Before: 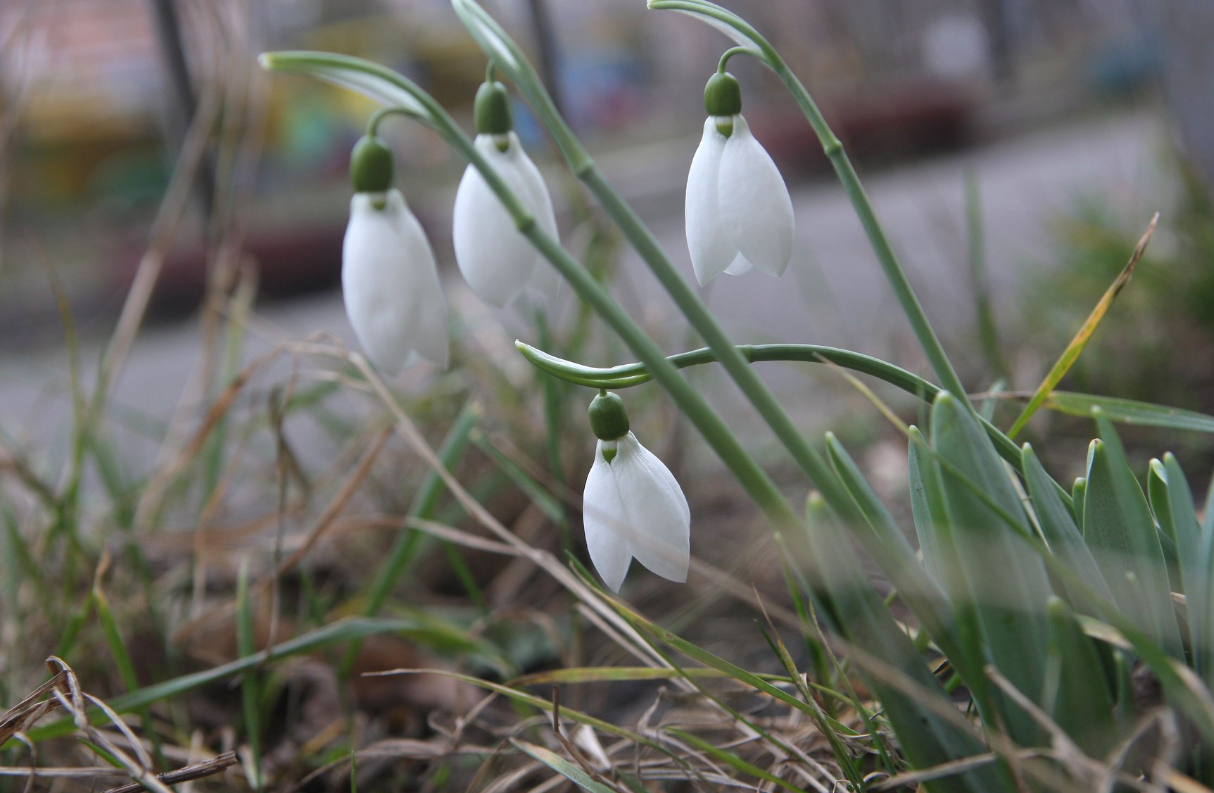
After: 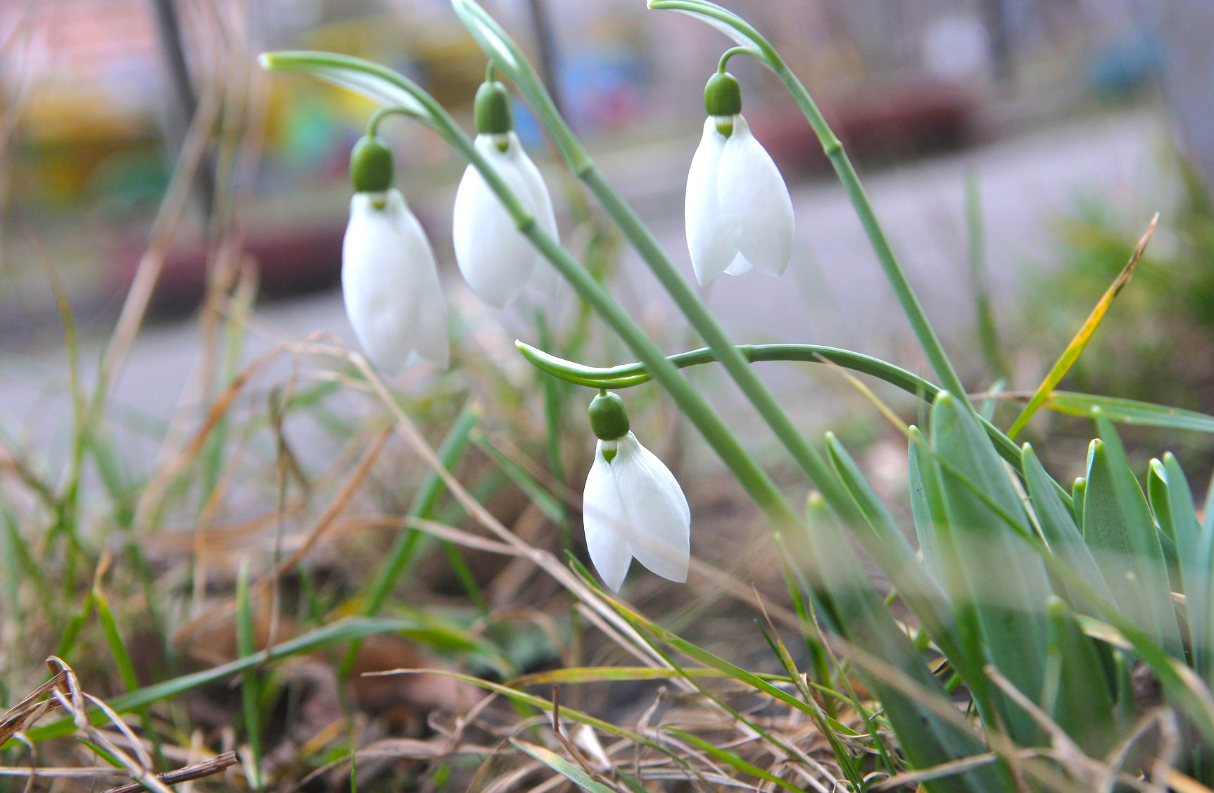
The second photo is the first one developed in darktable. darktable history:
color balance rgb: perceptual saturation grading › global saturation 25%, perceptual brilliance grading › mid-tones 10%, perceptual brilliance grading › shadows 15%, global vibrance 20%
exposure: exposure 0.636 EV, compensate highlight preservation false
